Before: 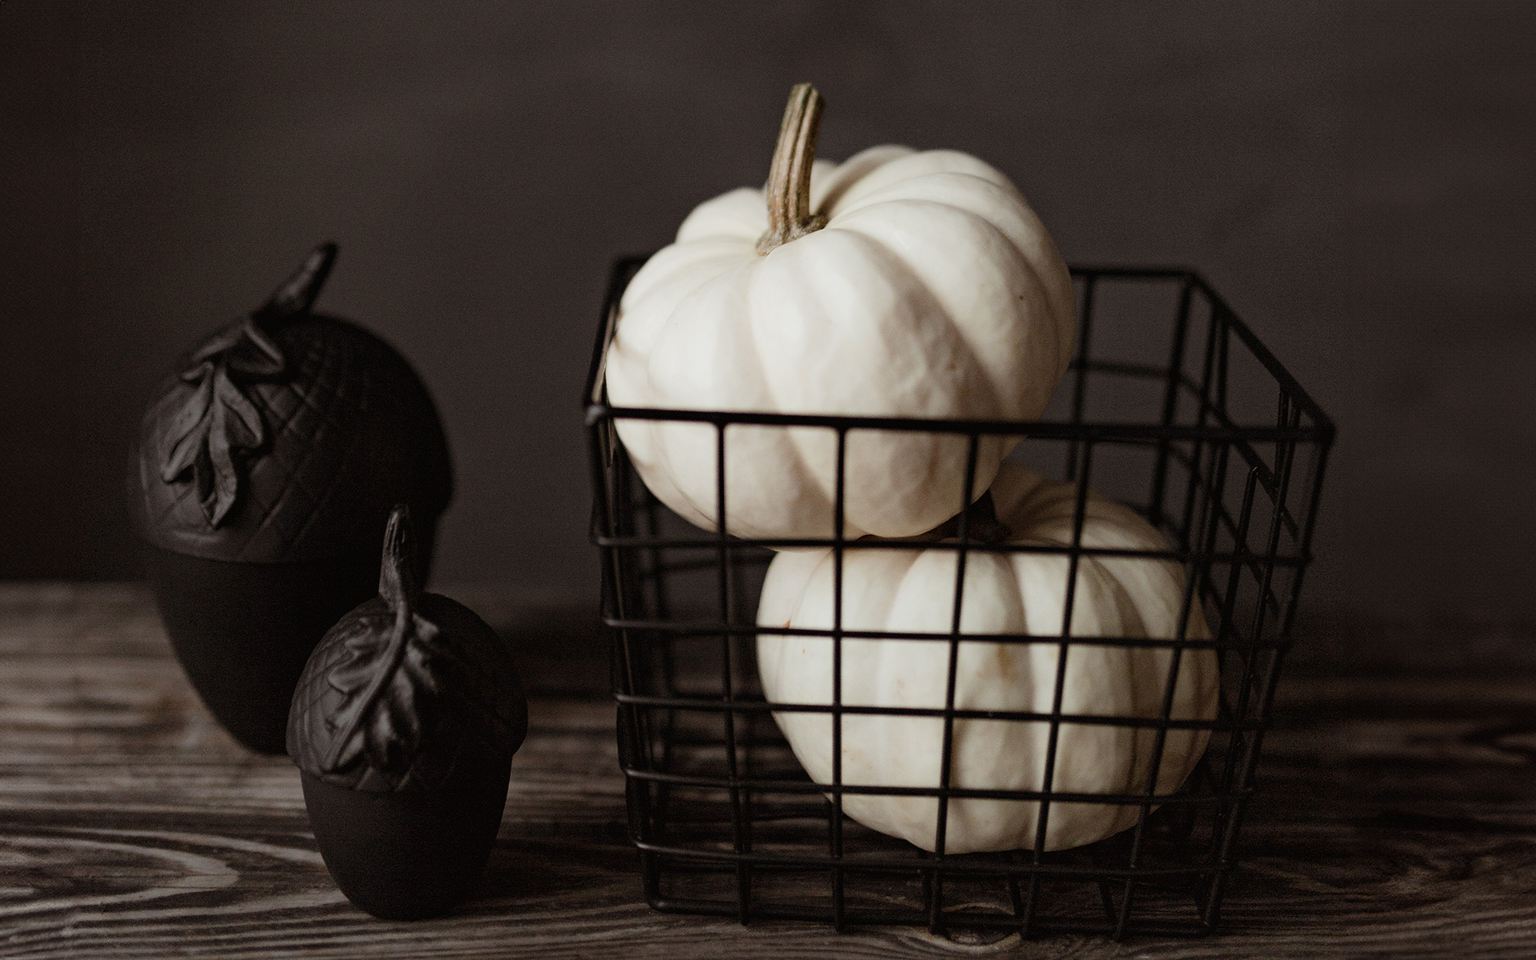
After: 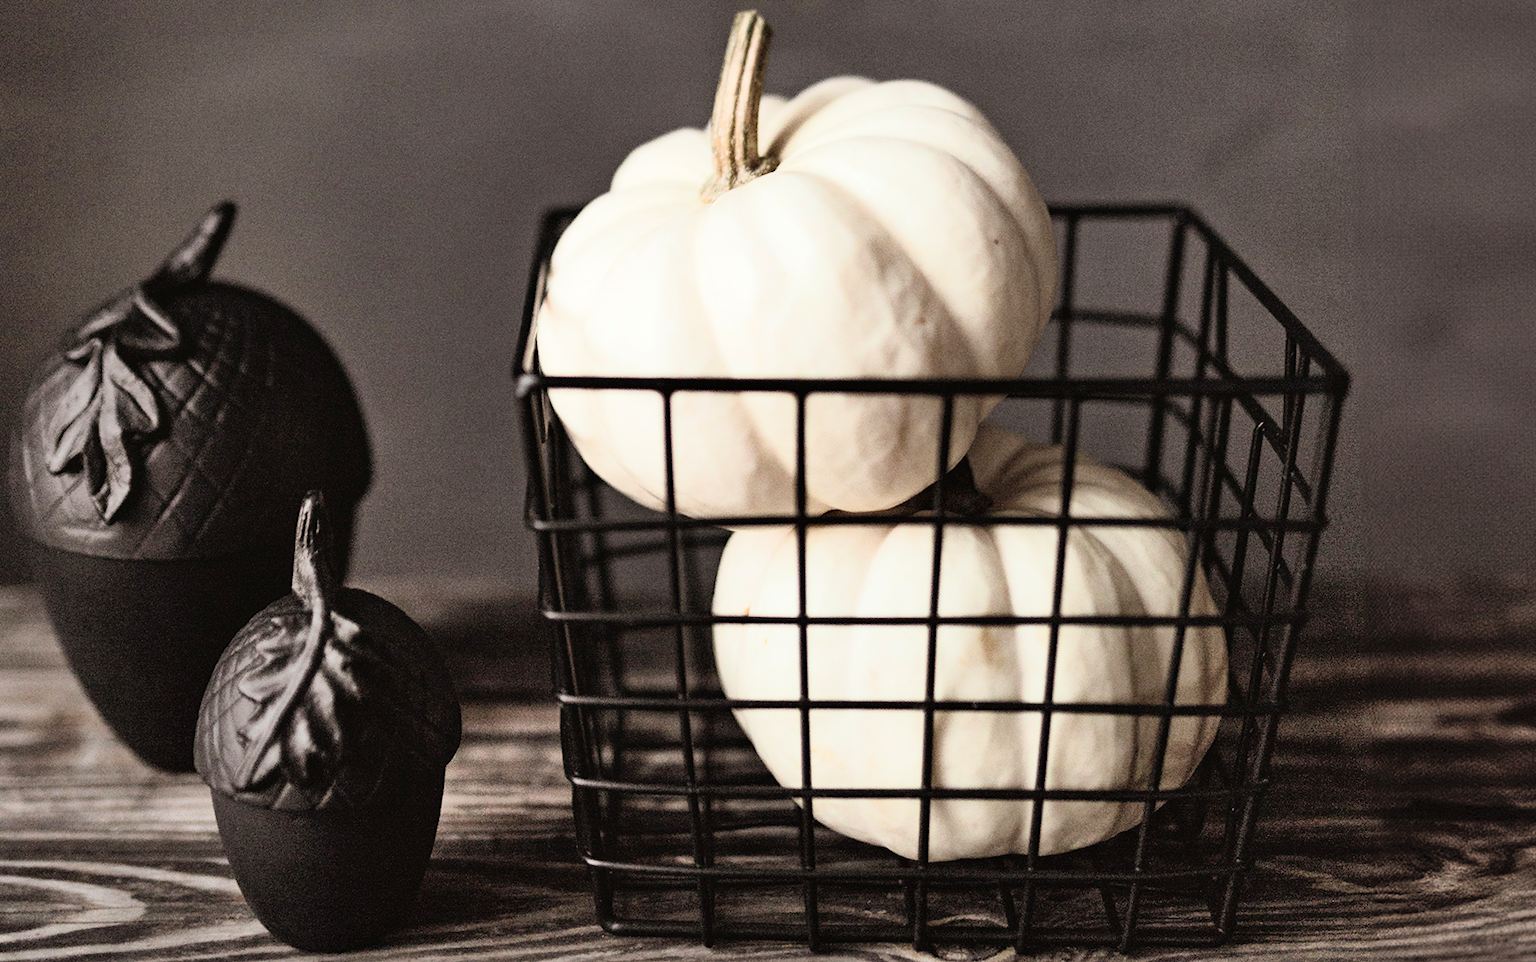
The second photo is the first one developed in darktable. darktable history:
crop and rotate: angle 1.61°, left 5.909%, top 5.718%
tone curve: curves: ch0 [(0, 0) (0.003, 0.003) (0.011, 0.012) (0.025, 0.028) (0.044, 0.049) (0.069, 0.091) (0.1, 0.144) (0.136, 0.21) (0.177, 0.277) (0.224, 0.352) (0.277, 0.433) (0.335, 0.523) (0.399, 0.613) (0.468, 0.702) (0.543, 0.79) (0.623, 0.867) (0.709, 0.916) (0.801, 0.946) (0.898, 0.972) (1, 1)], color space Lab, independent channels, preserve colors none
exposure: black level correction 0, exposure 0.302 EV, compensate exposure bias true, compensate highlight preservation false
shadows and highlights: soften with gaussian
